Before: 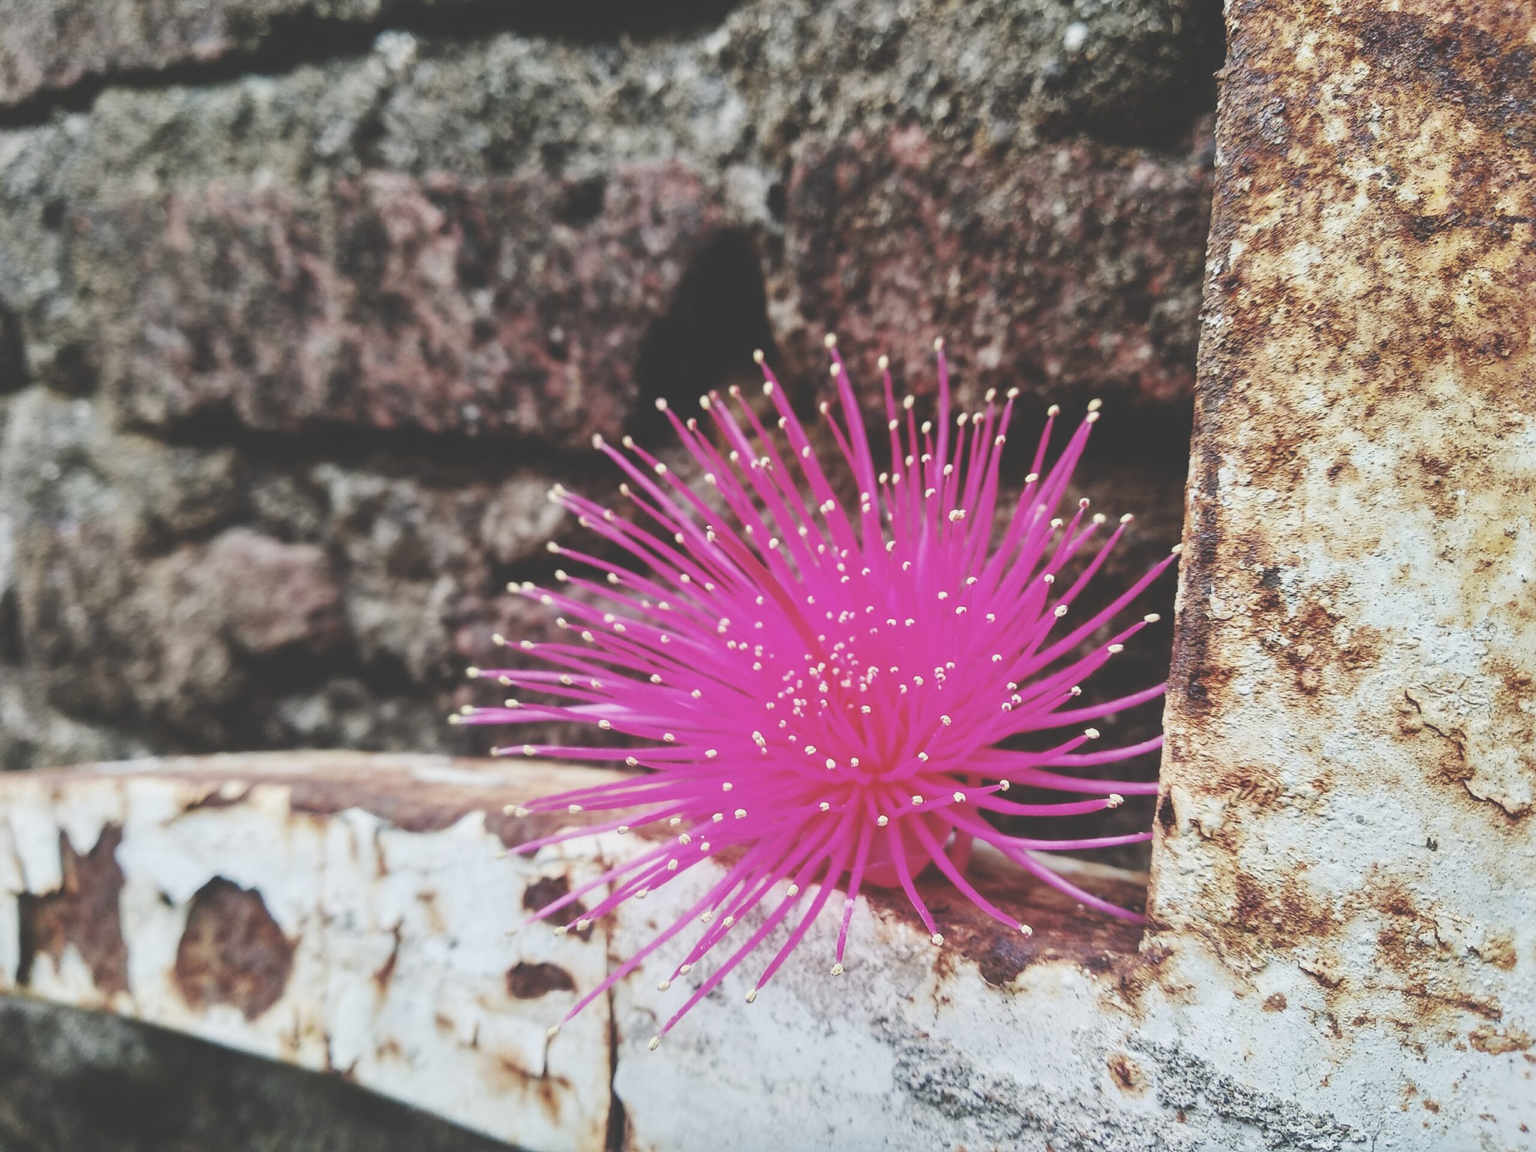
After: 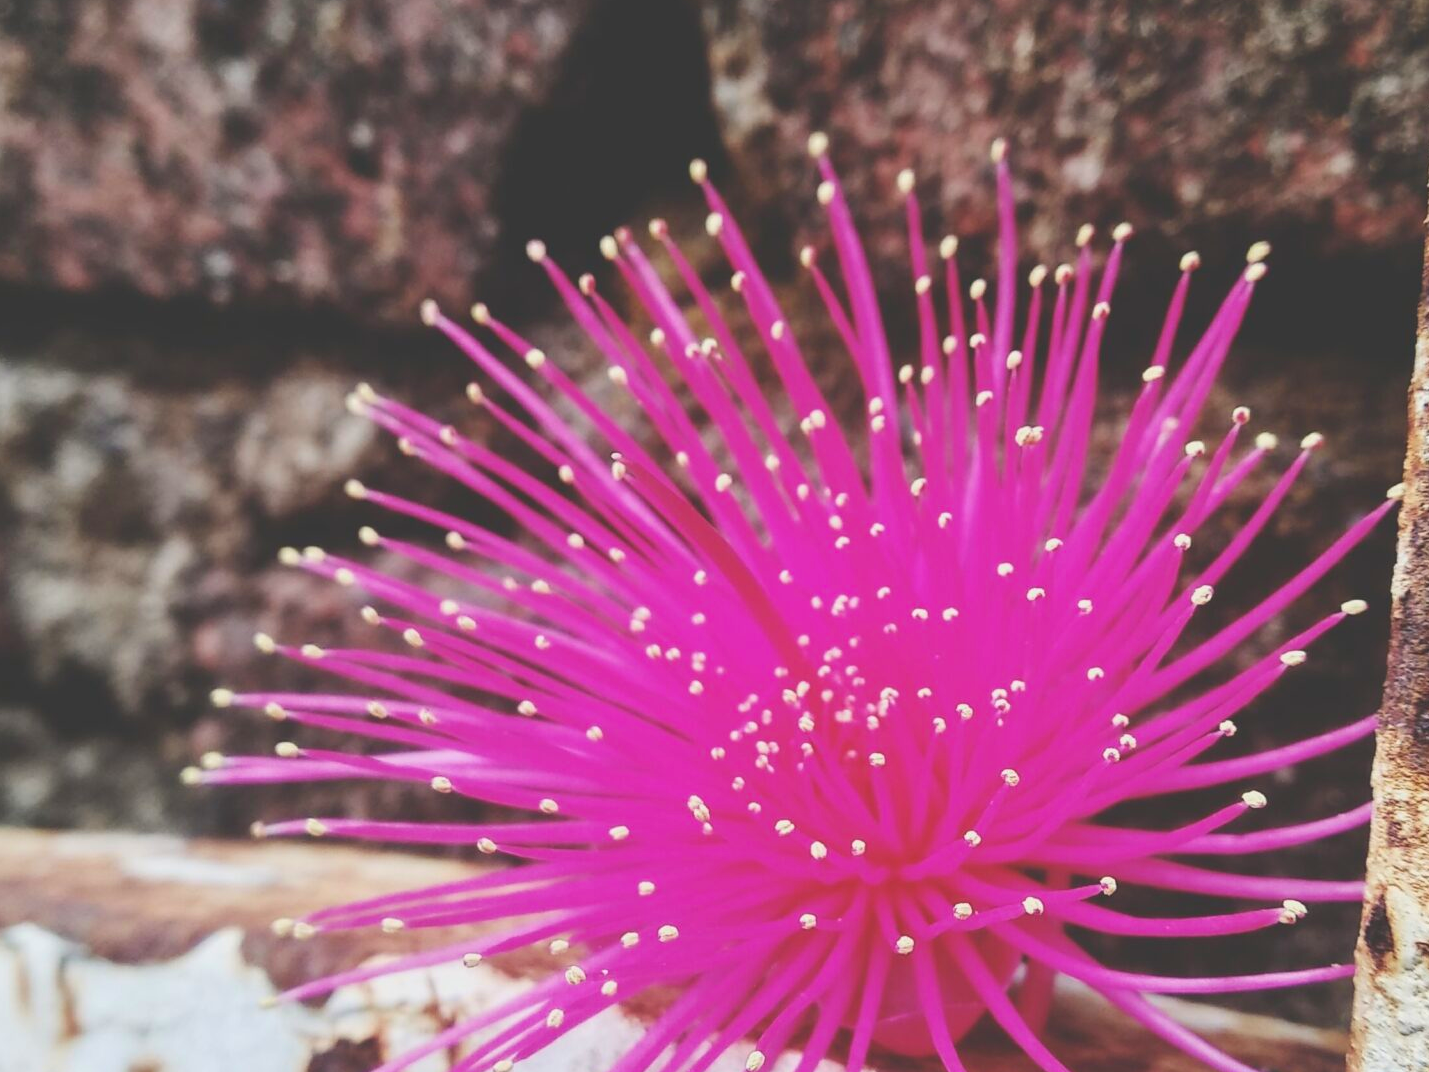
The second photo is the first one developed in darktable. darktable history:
color balance: mode lift, gamma, gain (sRGB)
color balance rgb: global vibrance 42.74%
crop and rotate: left 22.13%, top 22.054%, right 22.026%, bottom 22.102%
